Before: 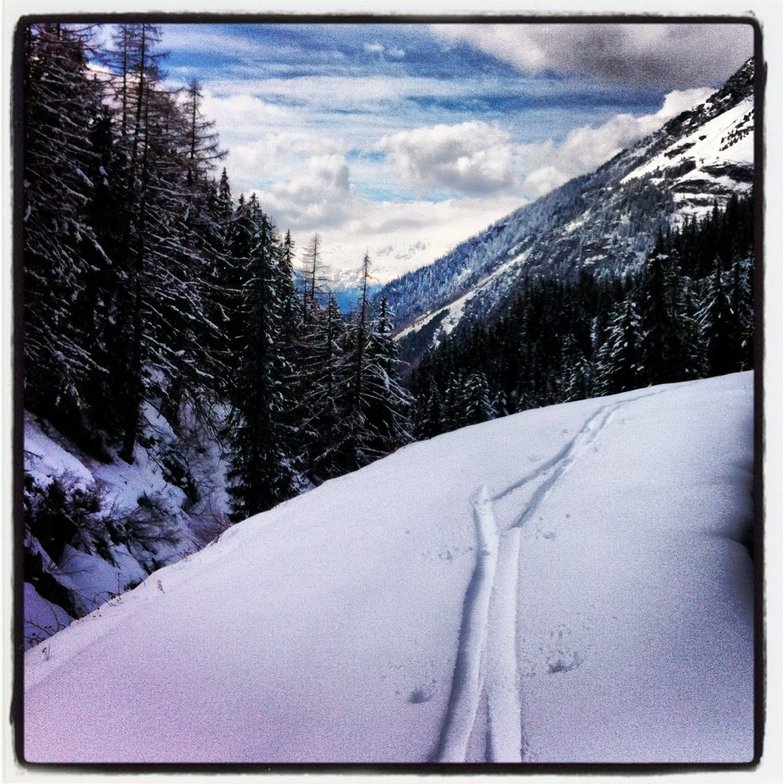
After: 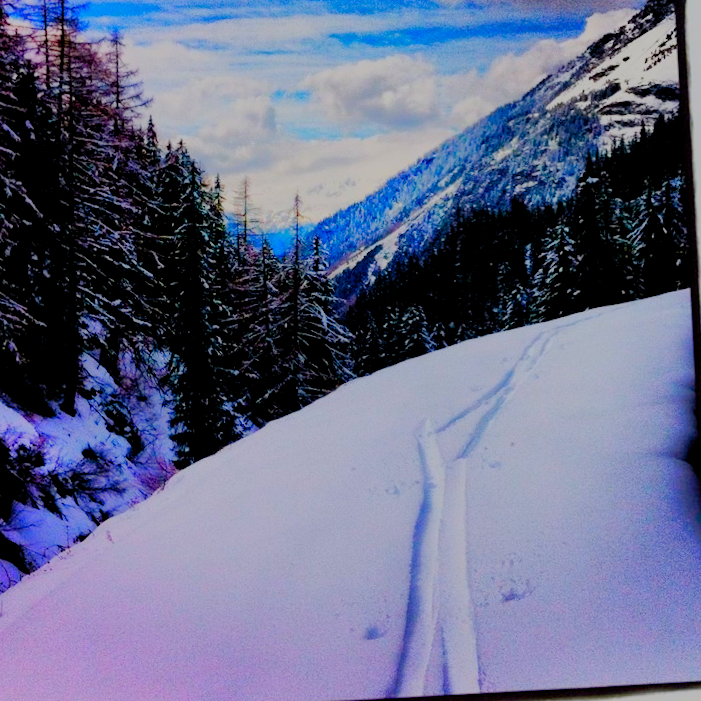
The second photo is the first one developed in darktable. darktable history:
crop and rotate: angle 3.15°, left 5.767%, top 5.677%
filmic rgb: middle gray luminance 3.36%, black relative exposure -5.96 EV, white relative exposure 6.39 EV, dynamic range scaling 21.72%, target black luminance 0%, hardness 2.28, latitude 46.69%, contrast 0.782, highlights saturation mix 98.85%, shadows ↔ highlights balance 0.053%, preserve chrominance no, color science v4 (2020), type of noise poissonian
